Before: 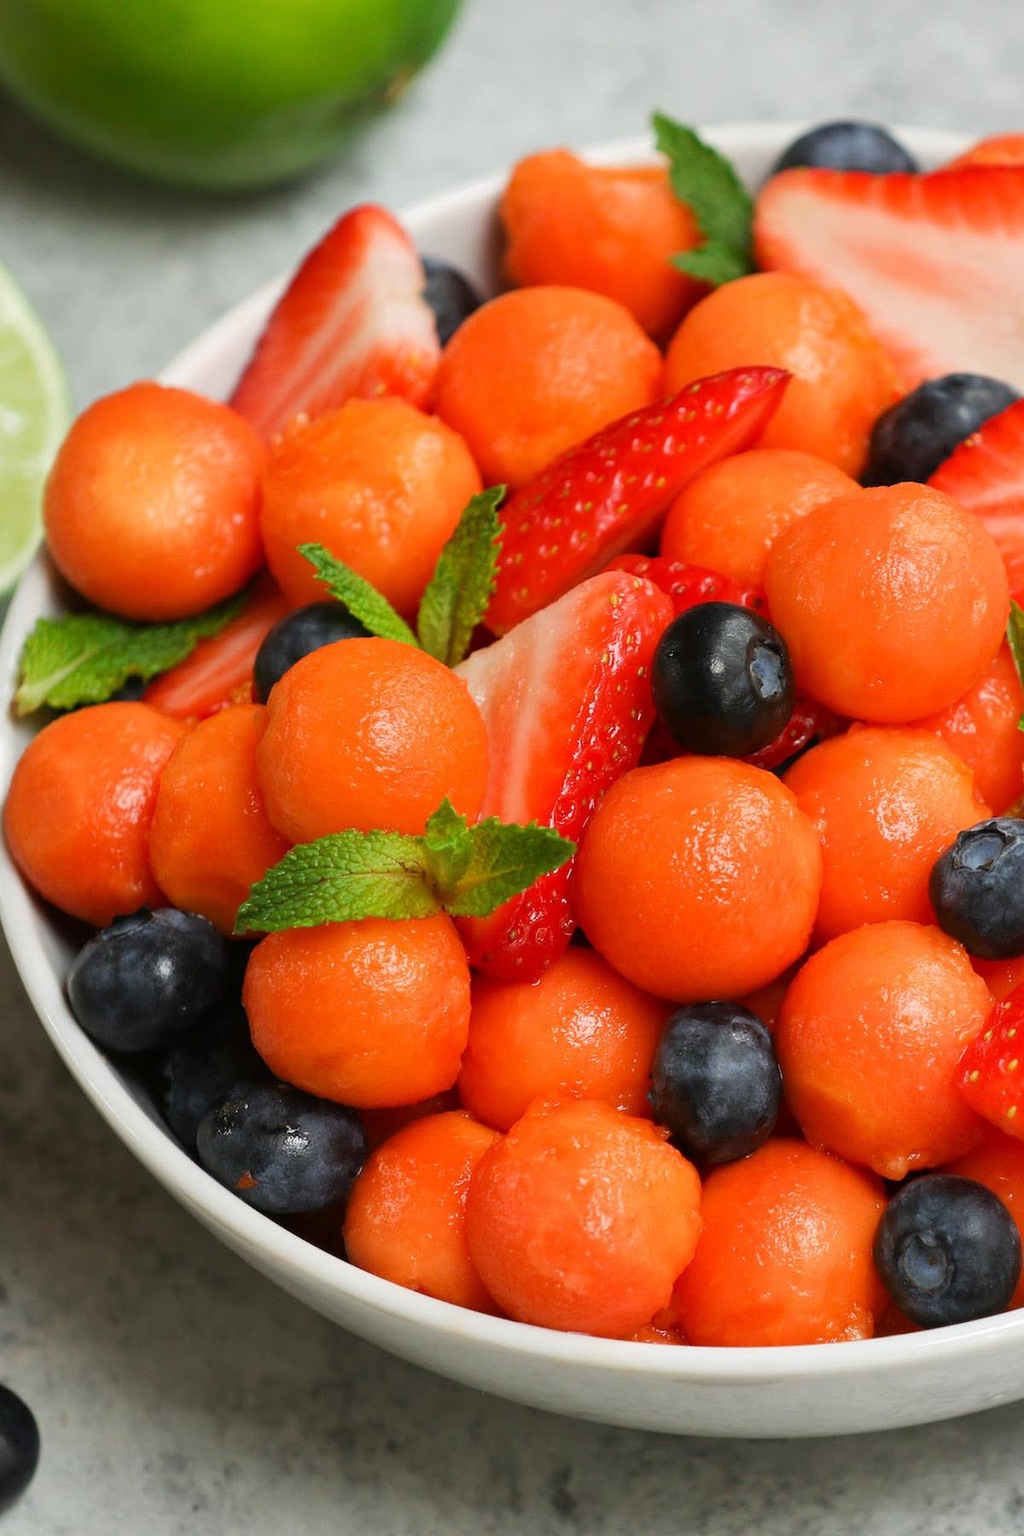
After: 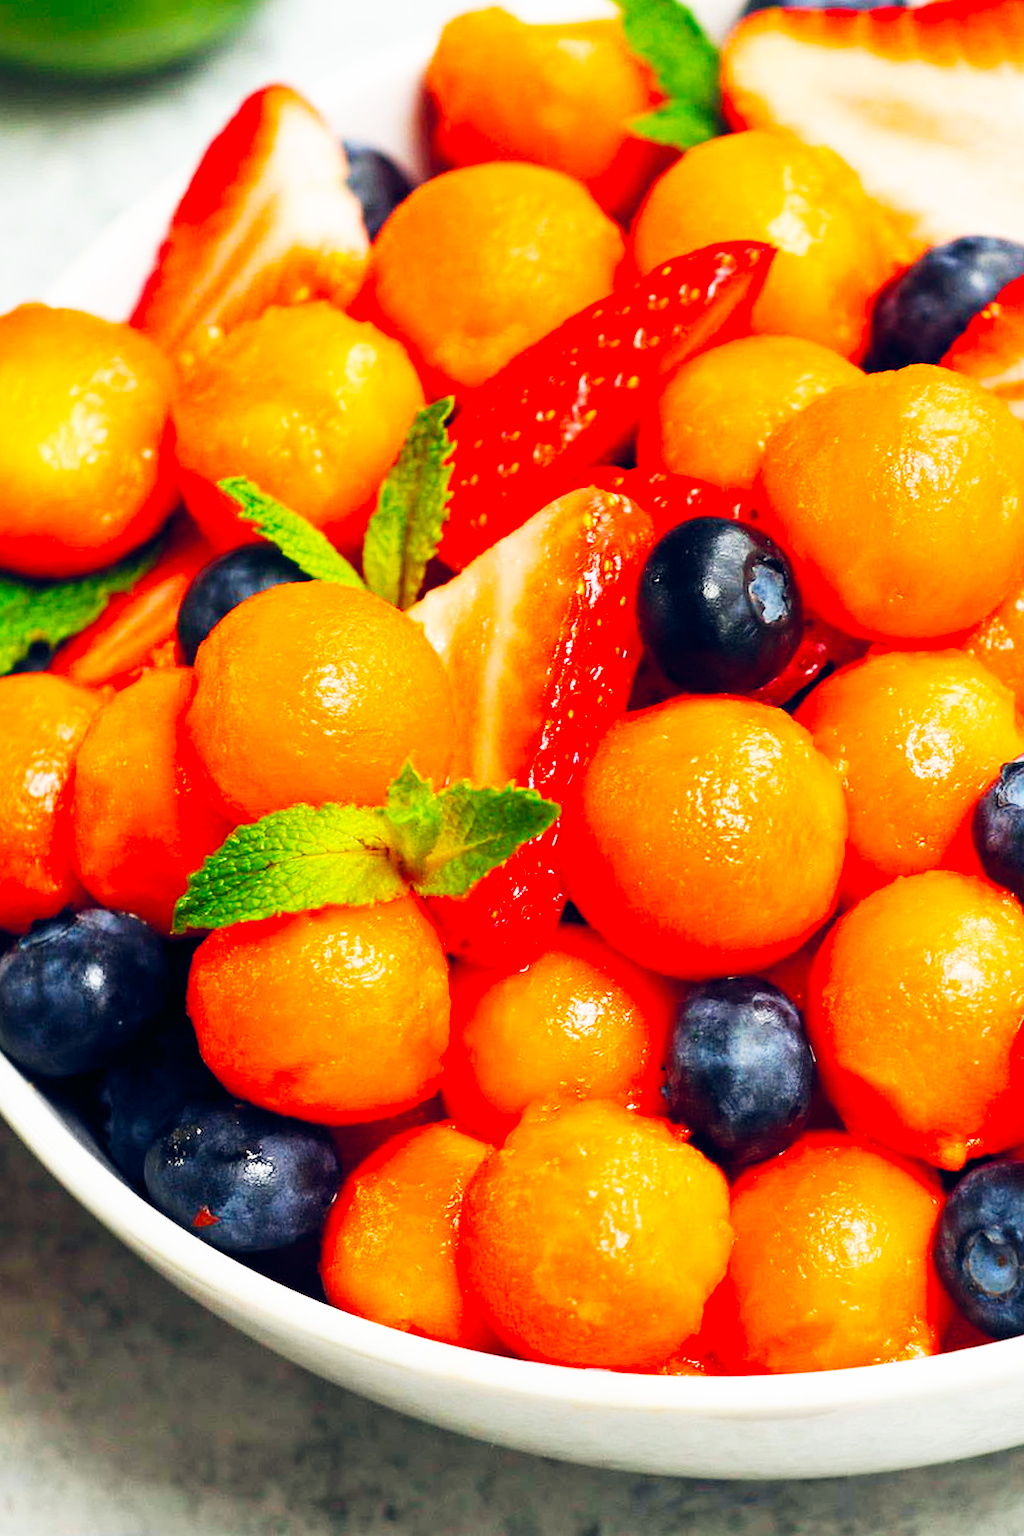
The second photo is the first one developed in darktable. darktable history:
crop and rotate: angle 3.51°, left 5.695%, top 5.686%
base curve: curves: ch0 [(0, 0) (0.007, 0.004) (0.027, 0.03) (0.046, 0.07) (0.207, 0.54) (0.442, 0.872) (0.673, 0.972) (1, 1)], preserve colors none
color balance rgb: global offset › chroma 0.148%, global offset › hue 254.28°, perceptual saturation grading › global saturation 29.95%, global vibrance 20%
